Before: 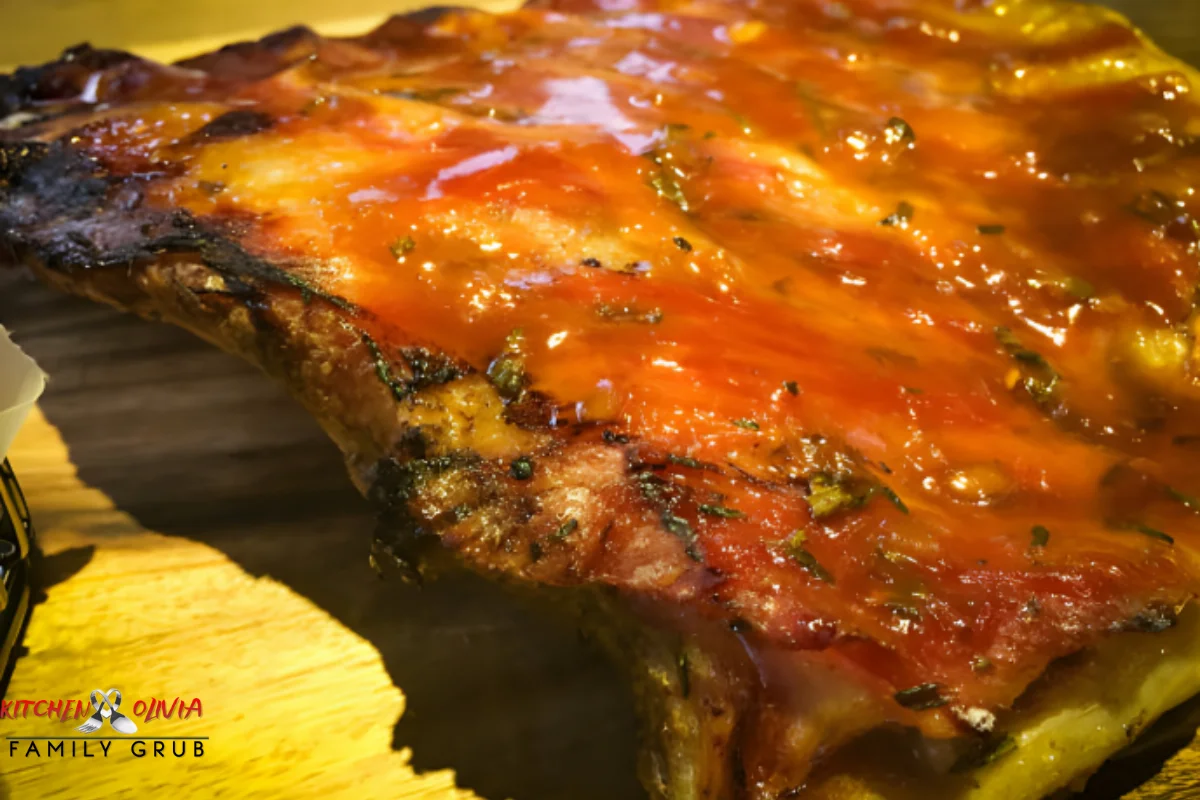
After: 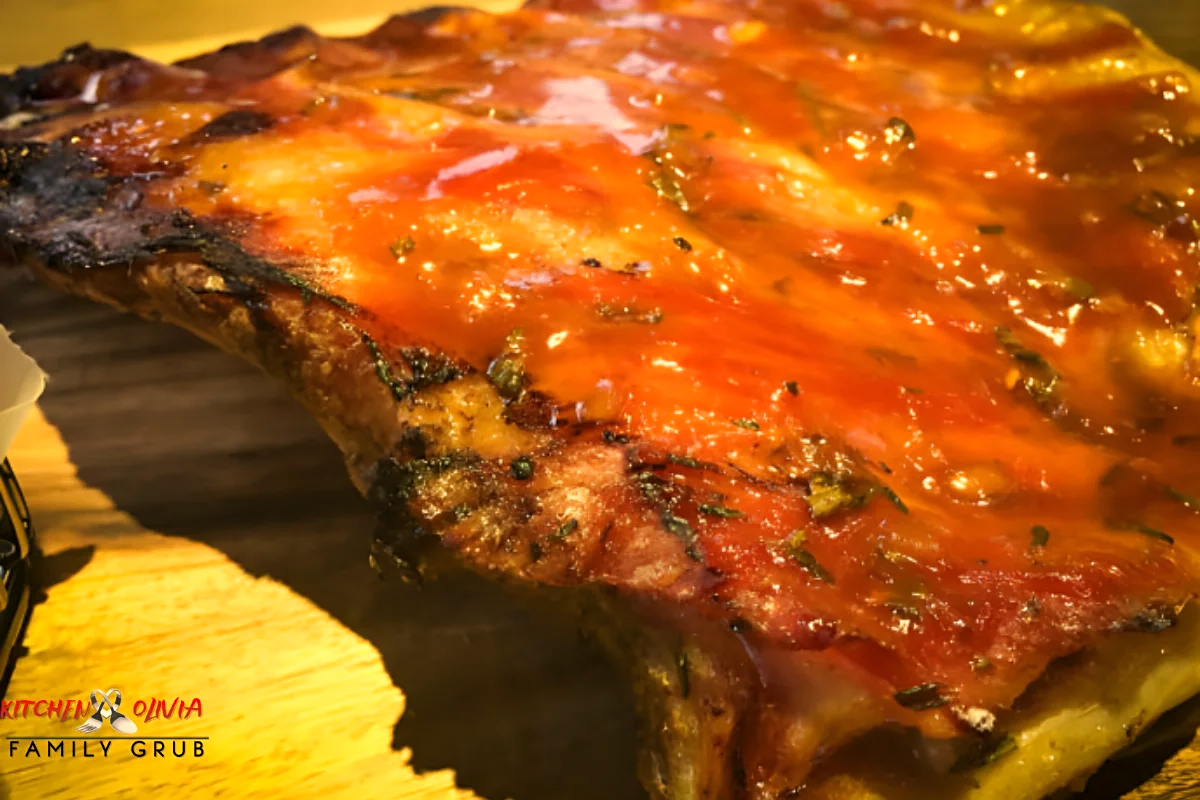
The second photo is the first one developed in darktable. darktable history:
white balance: red 1.123, blue 0.83
sharpen: amount 0.2
